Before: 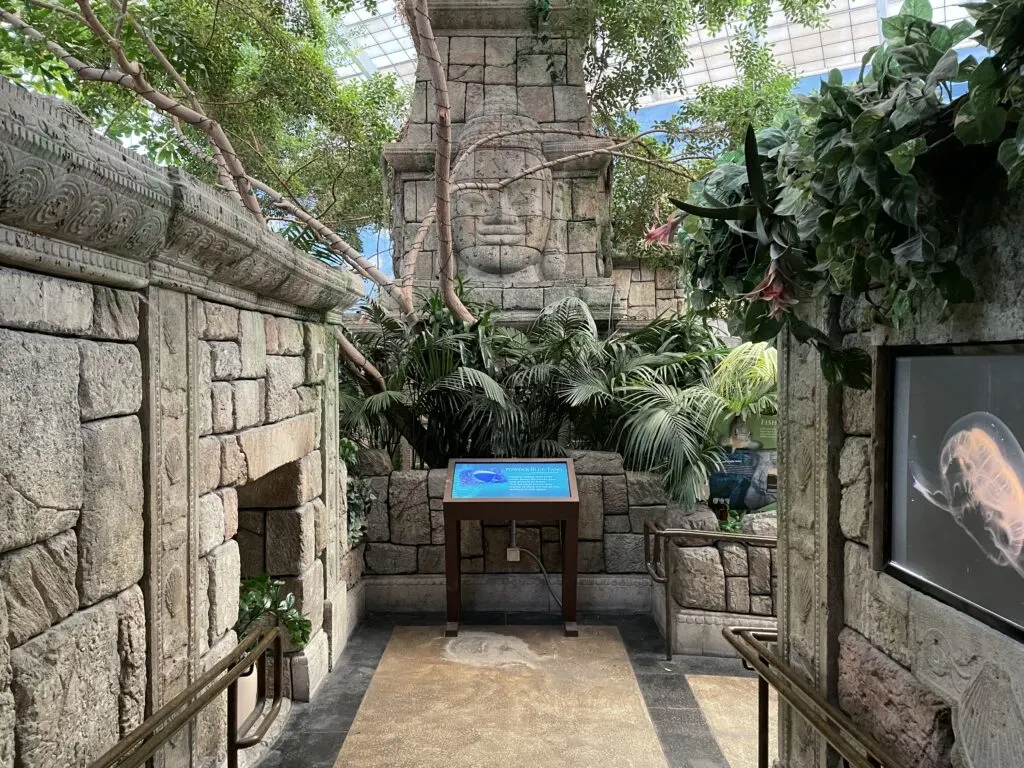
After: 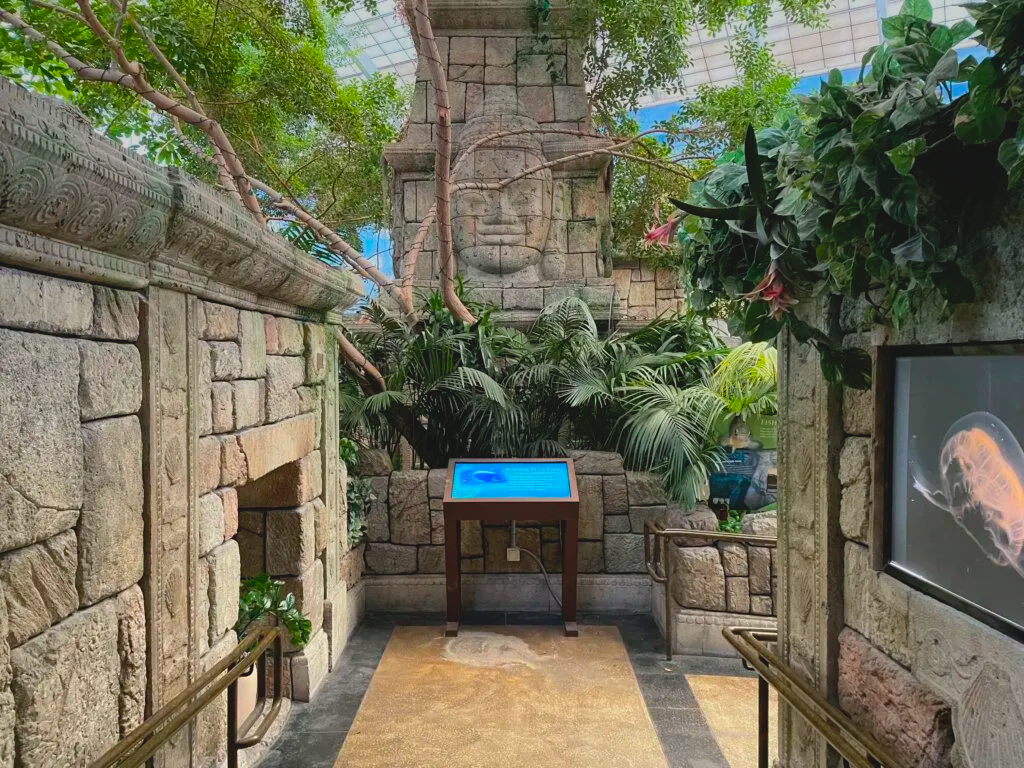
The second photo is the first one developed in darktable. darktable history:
graduated density: on, module defaults
contrast brightness saturation: contrast -0.1, brightness 0.05, saturation 0.08
color balance rgb: perceptual saturation grading › global saturation 25%, global vibrance 20%
